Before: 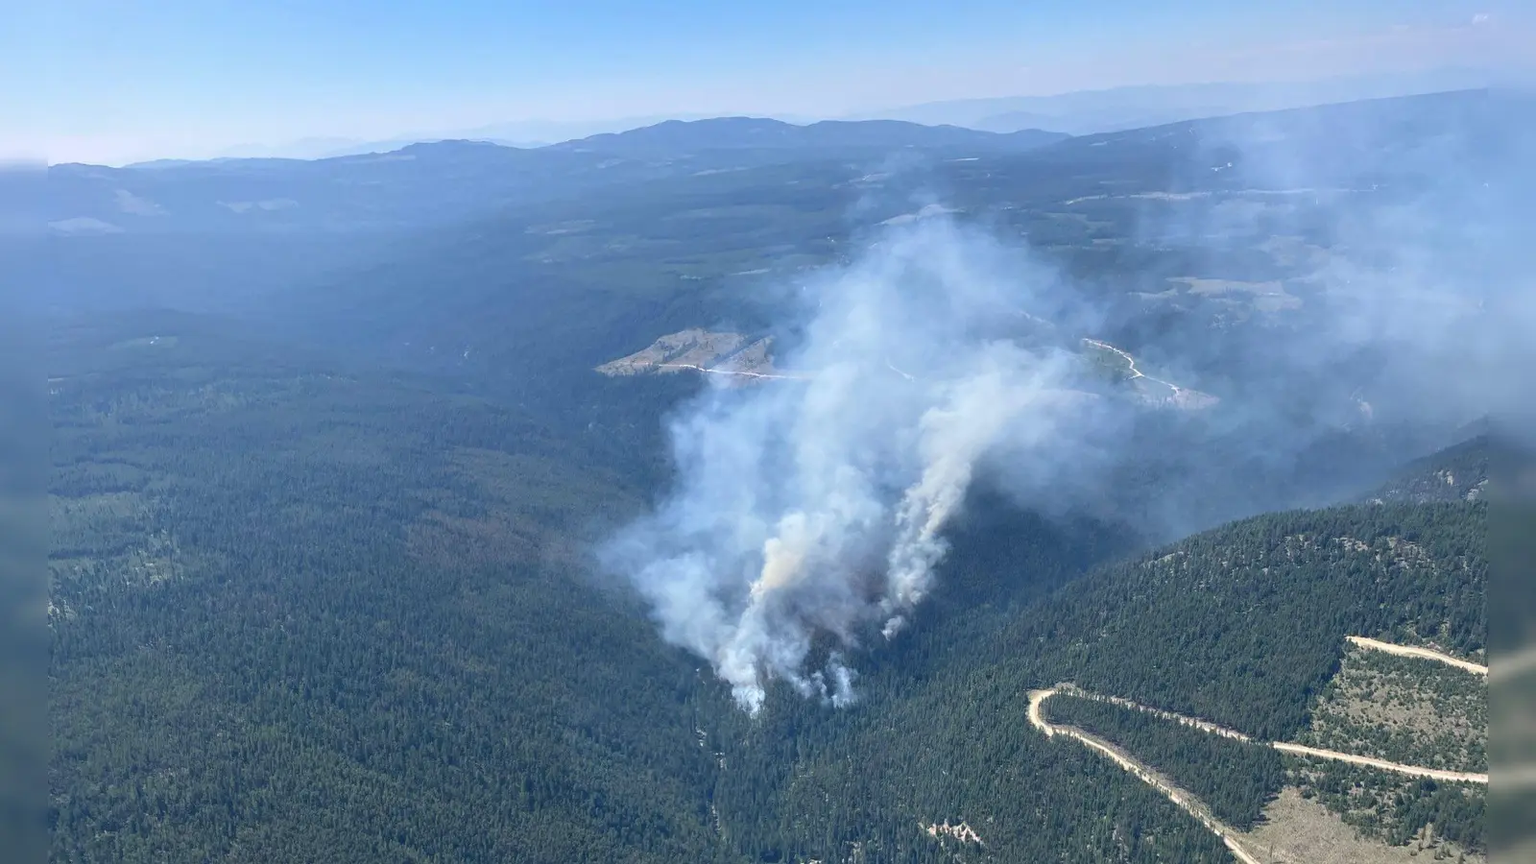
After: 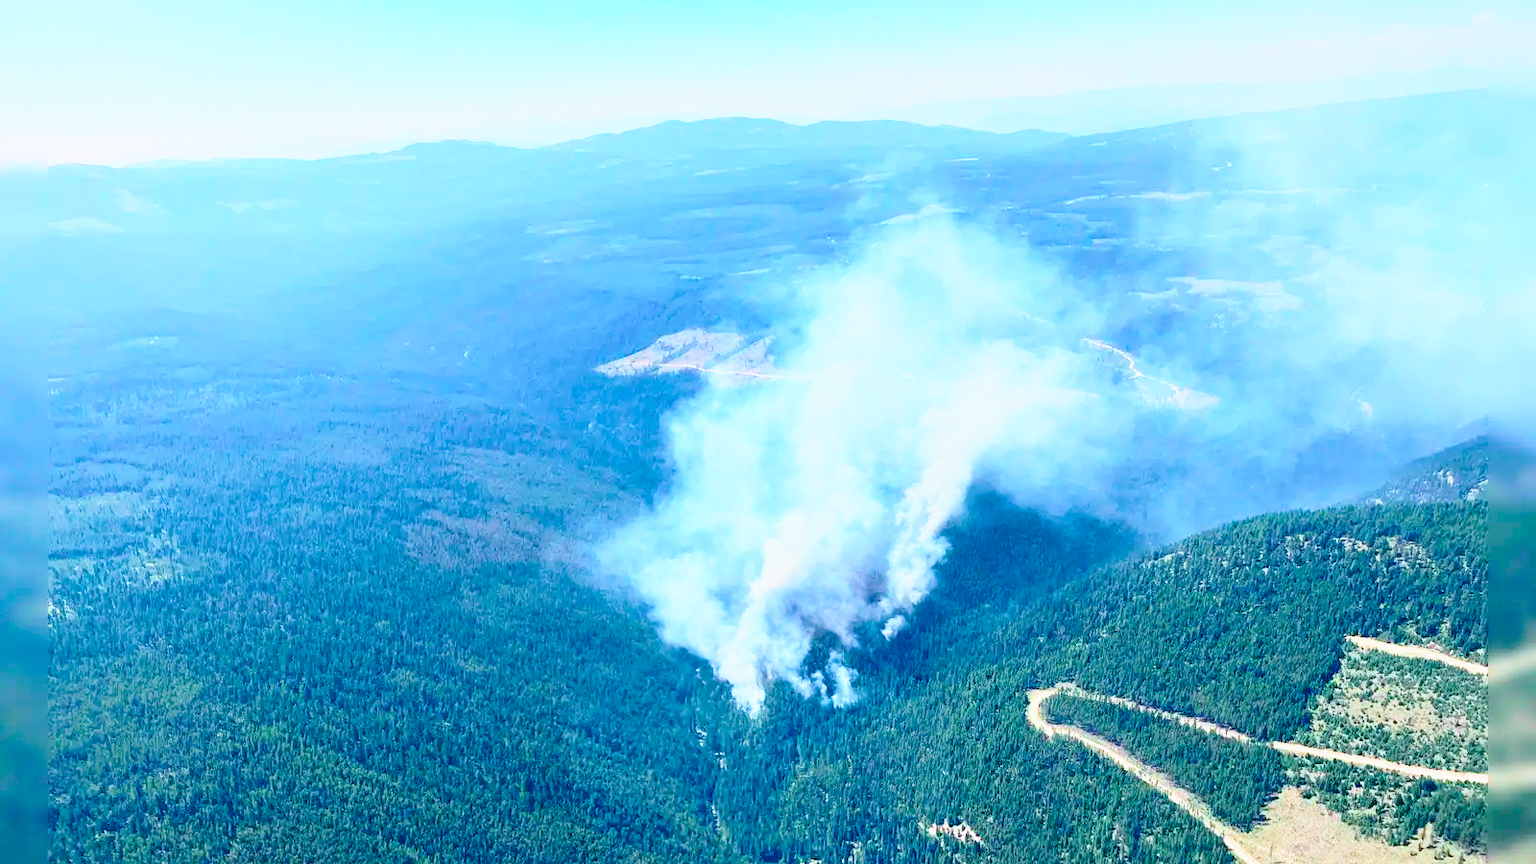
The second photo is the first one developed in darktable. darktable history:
velvia: on, module defaults
contrast brightness saturation: contrast 0.126, brightness -0.052, saturation 0.155
base curve: curves: ch0 [(0, 0) (0.028, 0.03) (0.121, 0.232) (0.46, 0.748) (0.859, 0.968) (1, 1)], preserve colors none
tone curve: curves: ch0 [(0, 0) (0.051, 0.03) (0.096, 0.071) (0.243, 0.246) (0.461, 0.515) (0.605, 0.692) (0.761, 0.85) (0.881, 0.933) (1, 0.984)]; ch1 [(0, 0) (0.1, 0.038) (0.318, 0.243) (0.431, 0.384) (0.488, 0.475) (0.499, 0.499) (0.534, 0.546) (0.567, 0.592) (0.601, 0.632) (0.734, 0.809) (1, 1)]; ch2 [(0, 0) (0.297, 0.257) (0.414, 0.379) (0.453, 0.45) (0.479, 0.483) (0.504, 0.499) (0.52, 0.519) (0.541, 0.554) (0.614, 0.652) (0.817, 0.874) (1, 1)], color space Lab, independent channels, preserve colors none
